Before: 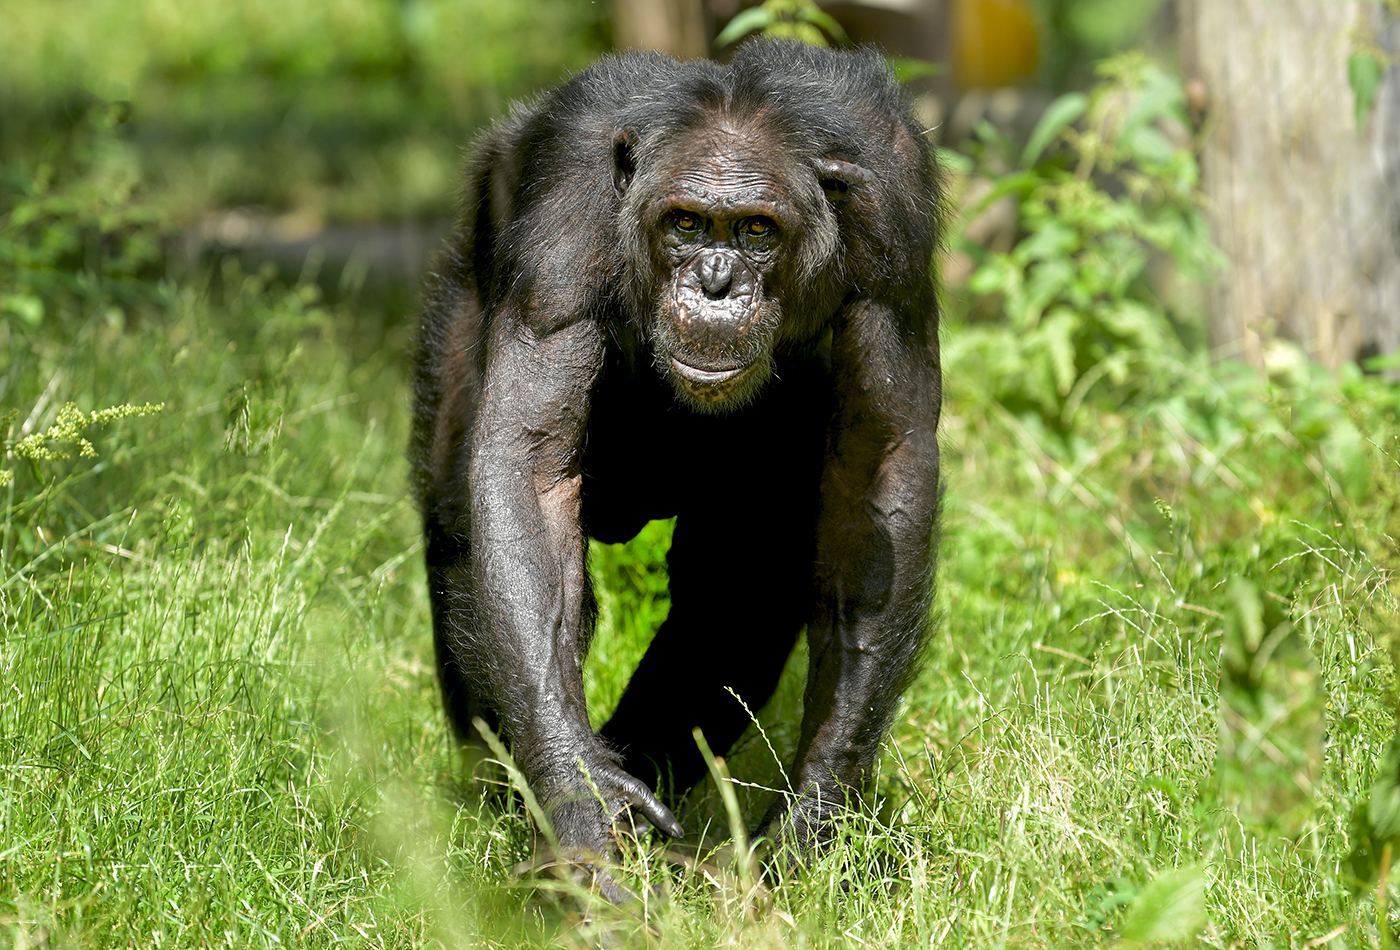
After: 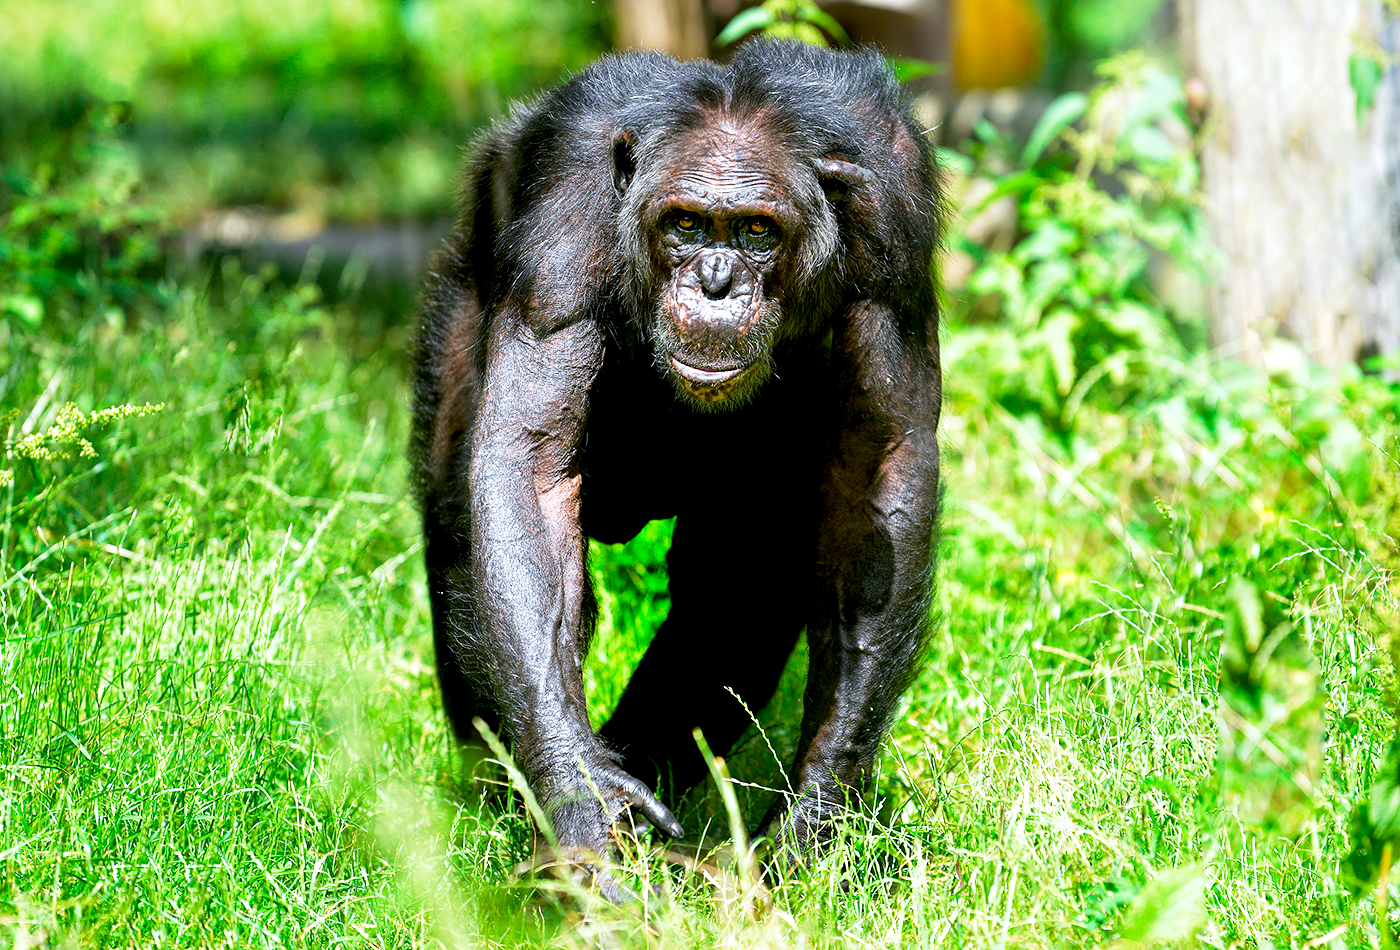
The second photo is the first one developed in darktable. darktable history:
local contrast: highlights 104%, shadows 98%, detail 120%, midtone range 0.2
color calibration: illuminant as shot in camera, x 0.37, y 0.382, temperature 4314.54 K
base curve: curves: ch0 [(0, 0) (0.005, 0.002) (0.193, 0.295) (0.399, 0.664) (0.75, 0.928) (1, 1)], preserve colors none
color balance rgb: shadows lift › hue 87.03°, perceptual saturation grading › global saturation 0.709%, perceptual saturation grading › mid-tones 11.376%, global vibrance 20%
